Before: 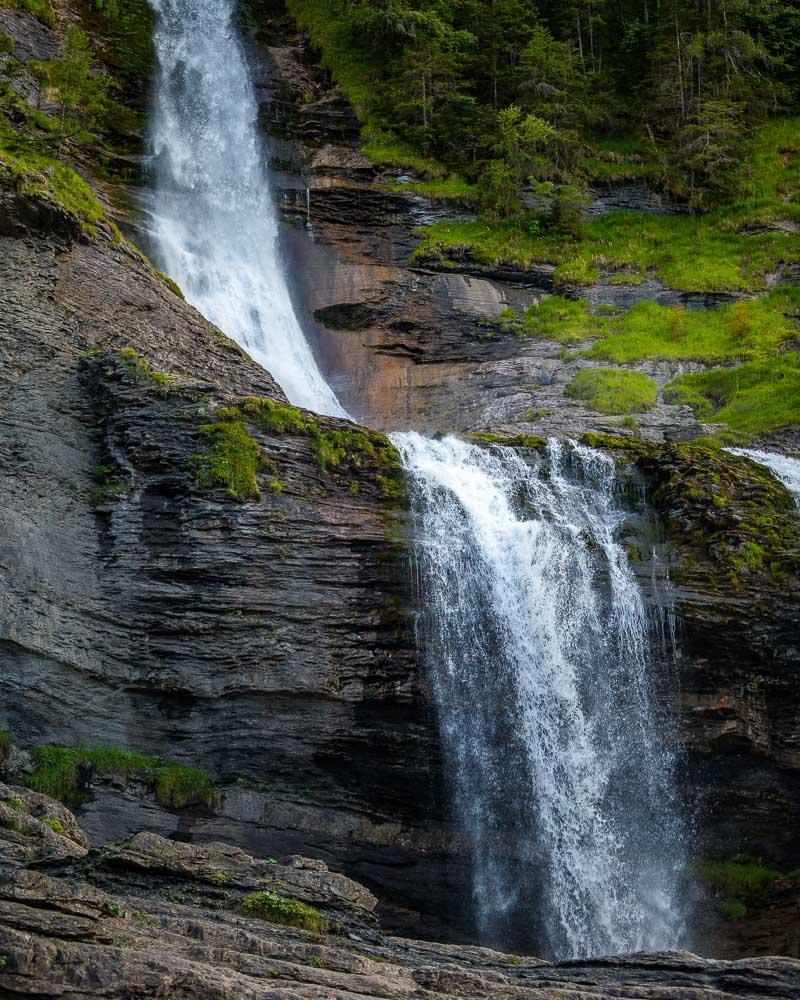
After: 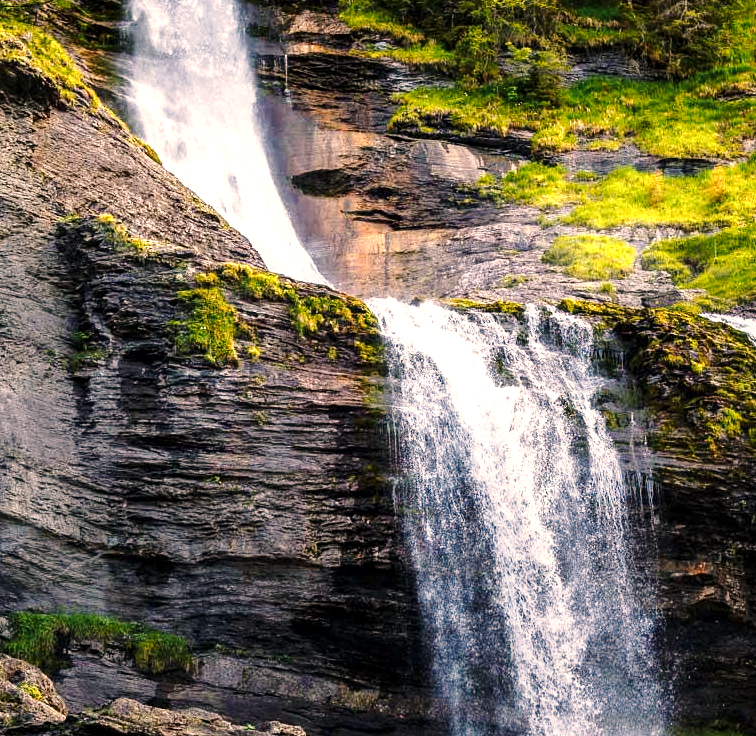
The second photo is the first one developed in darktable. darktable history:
crop and rotate: left 2.902%, top 13.459%, right 2.523%, bottom 12.876%
local contrast: highlights 101%, shadows 100%, detail 120%, midtone range 0.2
exposure: exposure 0.153 EV, compensate exposure bias true, compensate highlight preservation false
base curve: curves: ch0 [(0, 0) (0.028, 0.03) (0.121, 0.232) (0.46, 0.748) (0.859, 0.968) (1, 1)], preserve colors none
color correction: highlights a* 12.05, highlights b* 11.9
color zones: curves: ch0 [(0.018, 0.548) (0.197, 0.654) (0.425, 0.447) (0.605, 0.658) (0.732, 0.579)]; ch1 [(0.105, 0.531) (0.224, 0.531) (0.386, 0.39) (0.618, 0.456) (0.732, 0.456) (0.956, 0.421)]; ch2 [(0.039, 0.583) (0.215, 0.465) (0.399, 0.544) (0.465, 0.548) (0.614, 0.447) (0.724, 0.43) (0.882, 0.623) (0.956, 0.632)]
